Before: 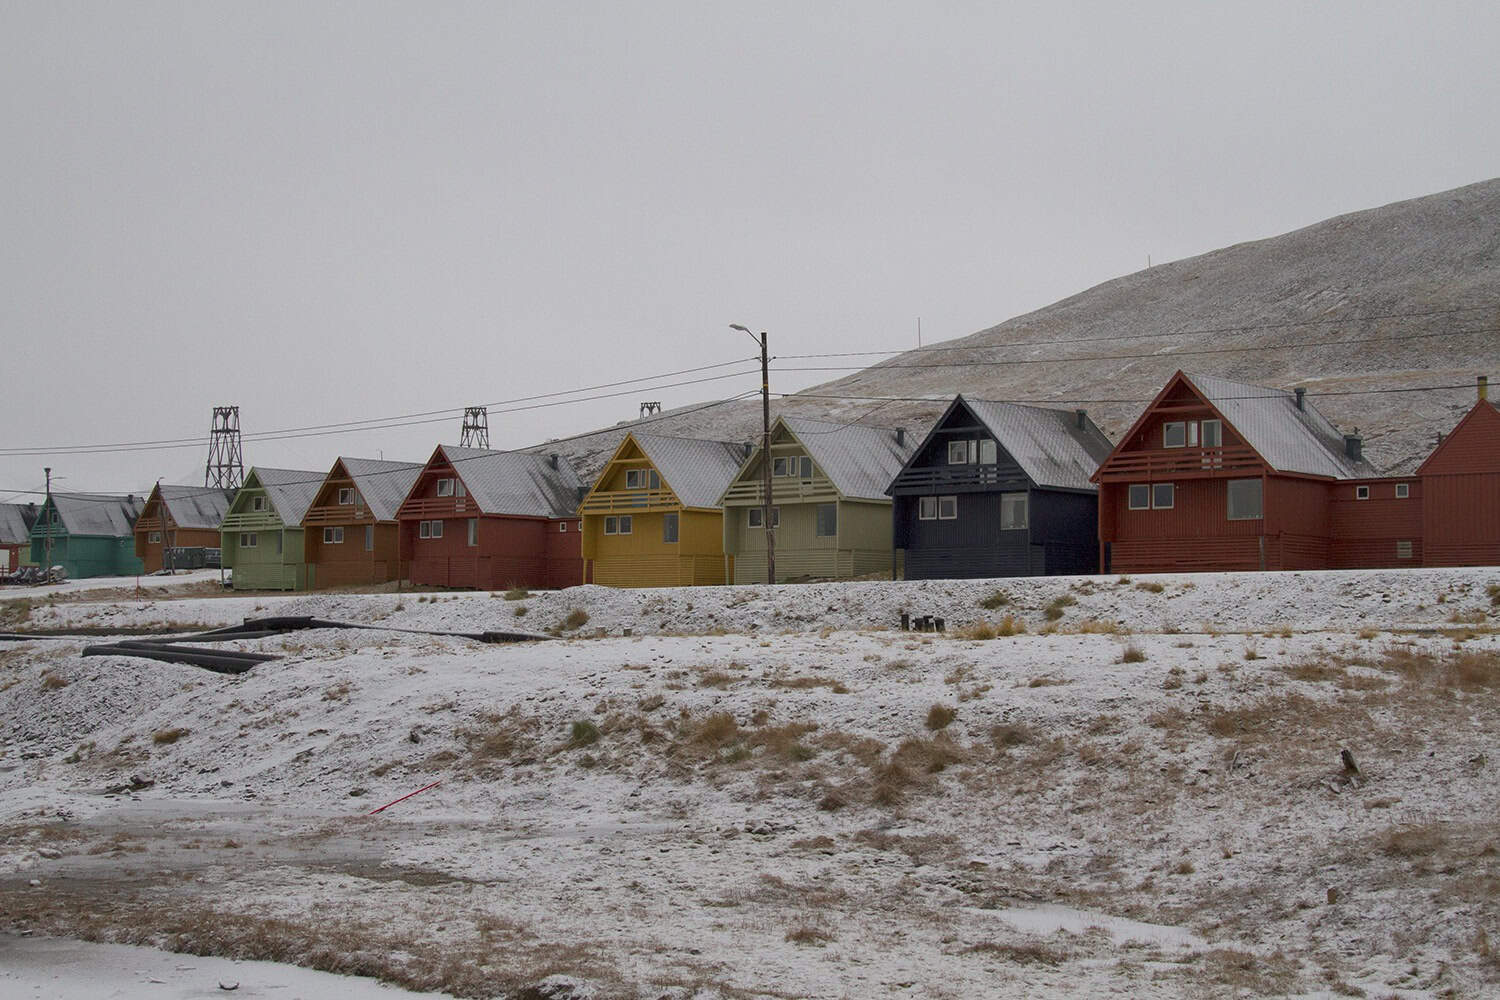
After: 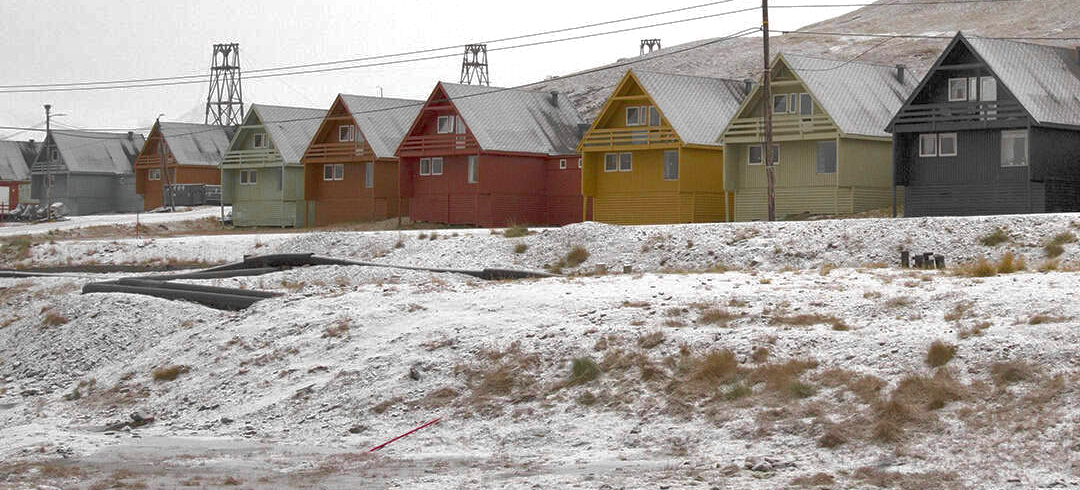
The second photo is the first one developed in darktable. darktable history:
crop: top 36.386%, right 27.997%, bottom 14.565%
color zones: curves: ch0 [(0.004, 0.388) (0.125, 0.392) (0.25, 0.404) (0.375, 0.5) (0.5, 0.5) (0.625, 0.5) (0.75, 0.5) (0.875, 0.5)]; ch1 [(0, 0.5) (0.125, 0.5) (0.25, 0.5) (0.375, 0.124) (0.524, 0.124) (0.645, 0.128) (0.789, 0.132) (0.914, 0.096) (0.998, 0.068)], mix 30.28%
exposure: black level correction 0, exposure 1 EV, compensate exposure bias true, compensate highlight preservation false
shadows and highlights: on, module defaults
